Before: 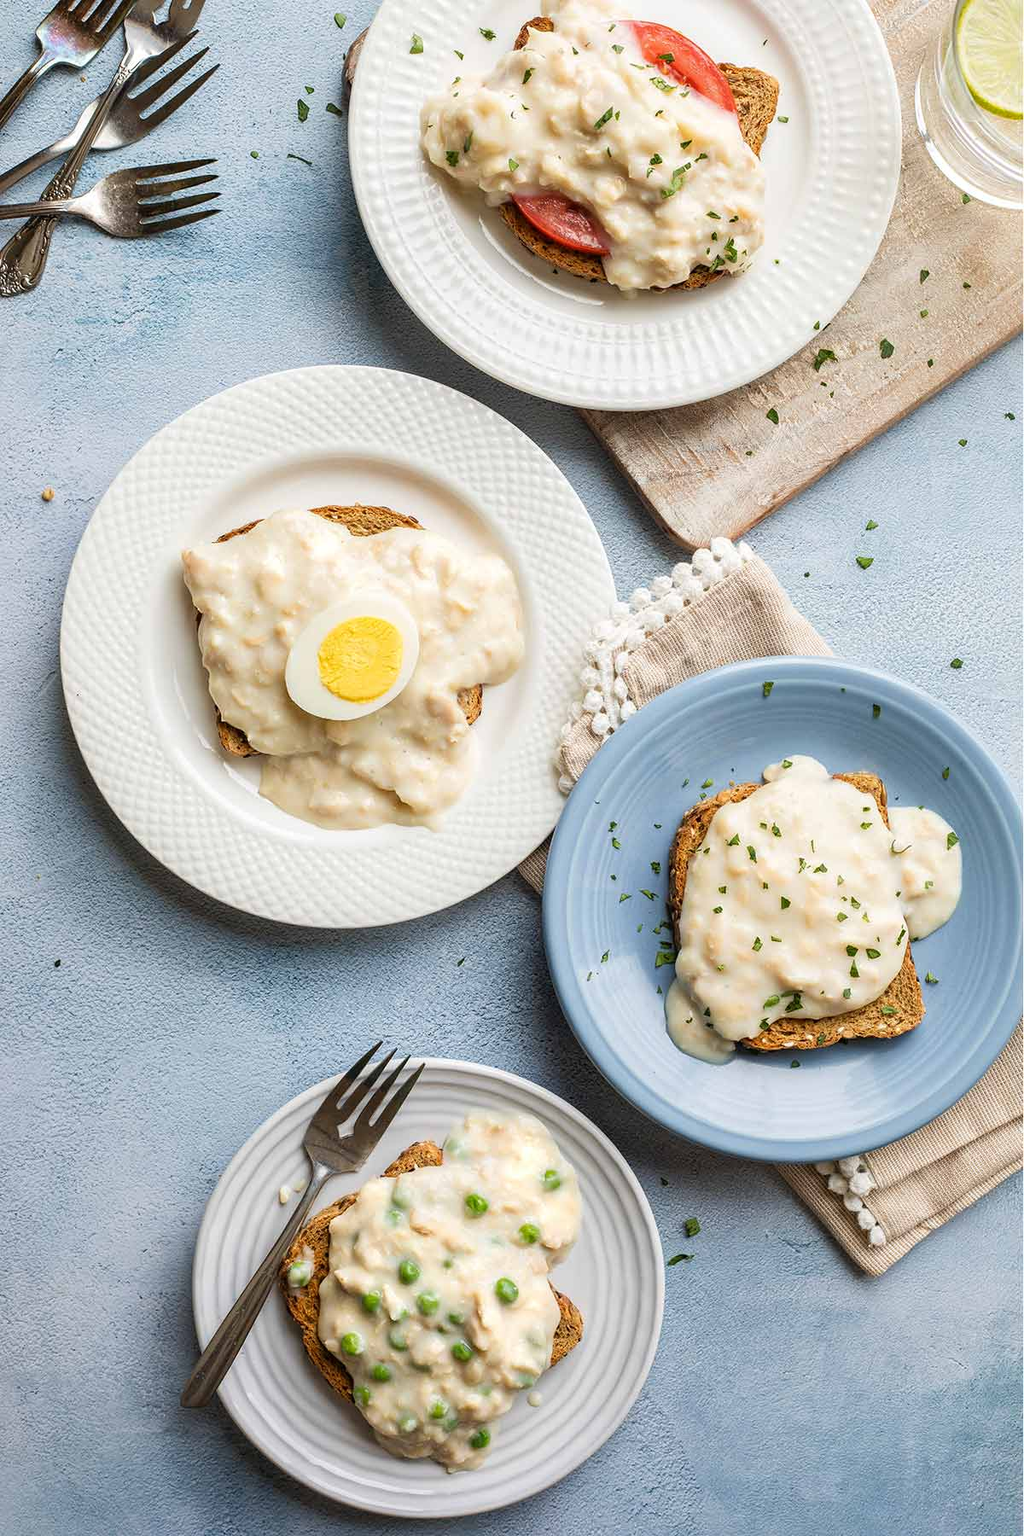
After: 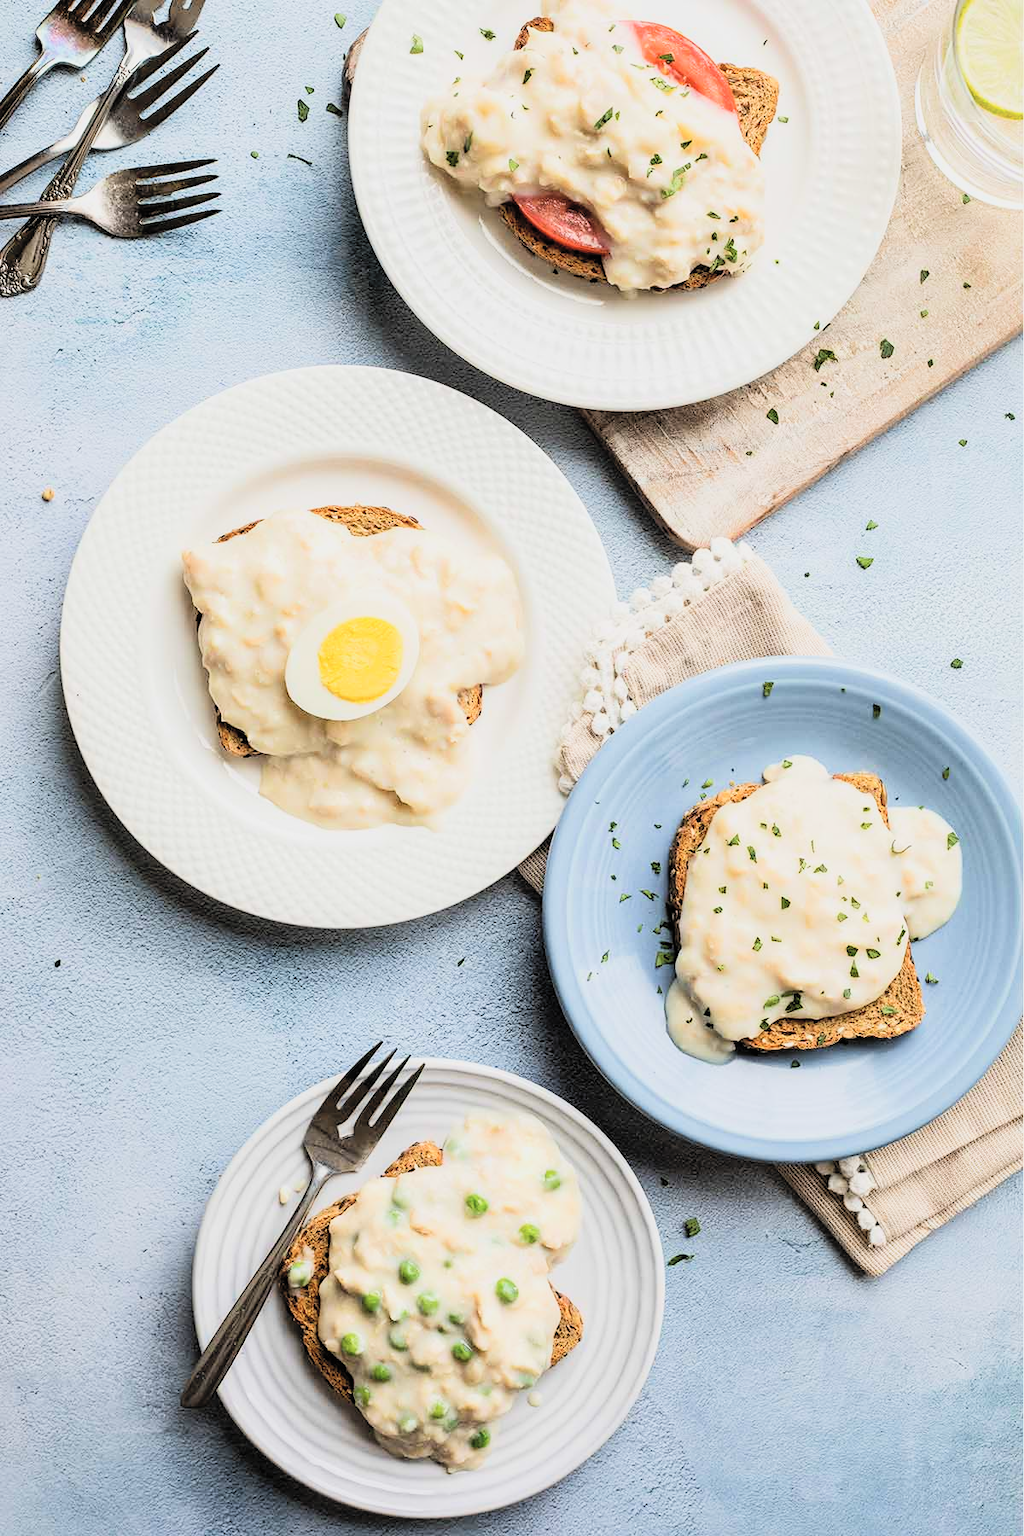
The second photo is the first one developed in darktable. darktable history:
filmic rgb: black relative exposure -7.49 EV, white relative exposure 4.99 EV, hardness 3.35, contrast 1.296, iterations of high-quality reconstruction 0
contrast brightness saturation: contrast 0.142, brightness 0.229
